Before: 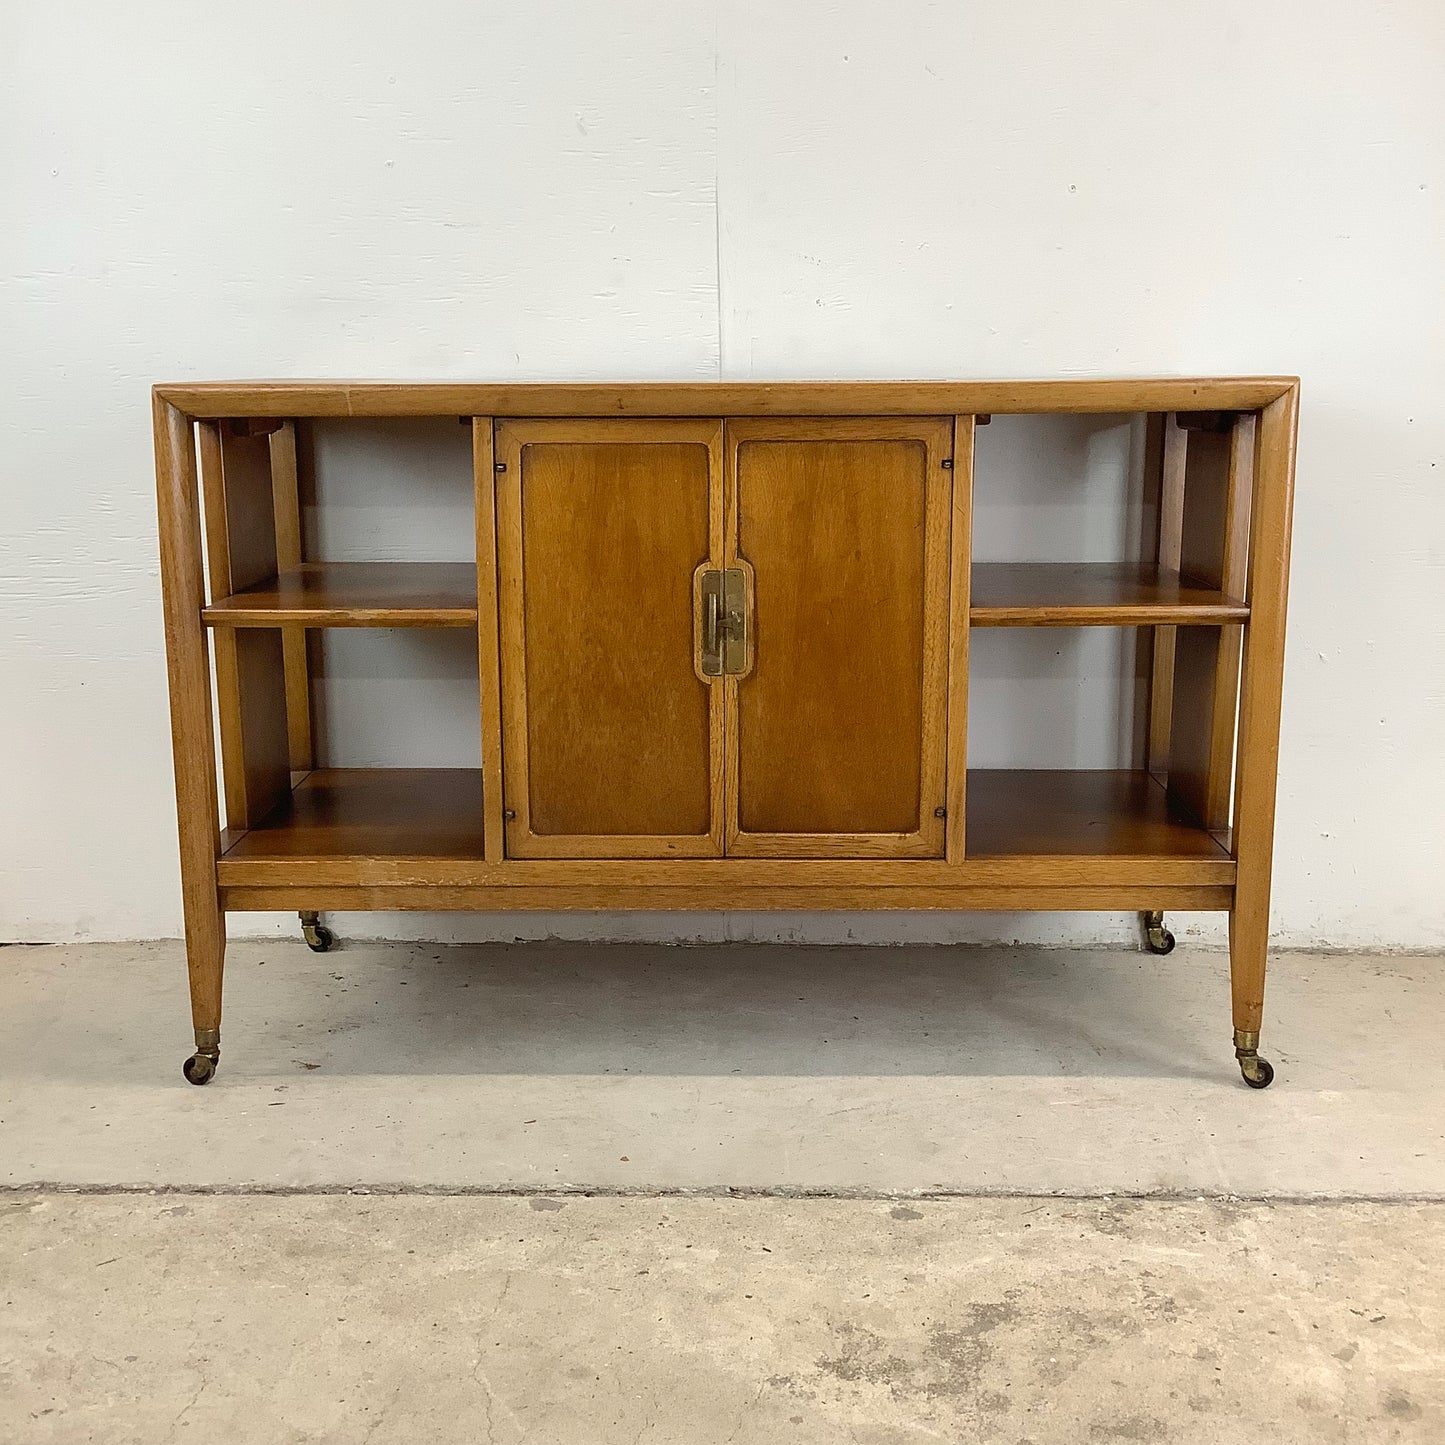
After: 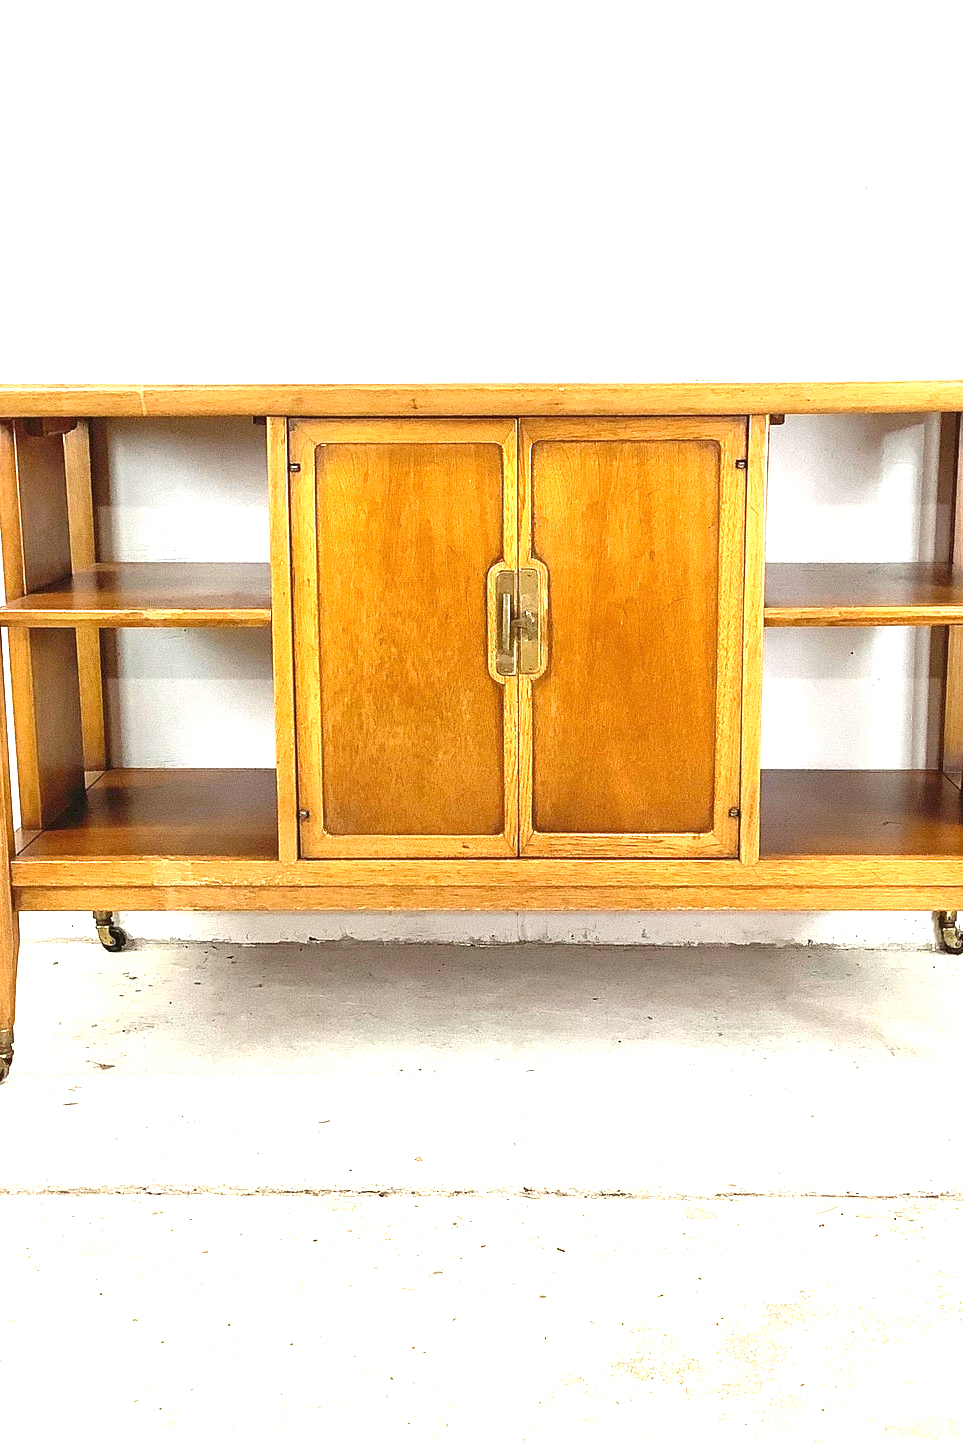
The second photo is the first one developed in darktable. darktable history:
crop and rotate: left 14.292%, right 19.041%
exposure: black level correction 0, exposure 2 EV, compensate highlight preservation false
local contrast: mode bilateral grid, contrast 20, coarseness 50, detail 102%, midtone range 0.2
